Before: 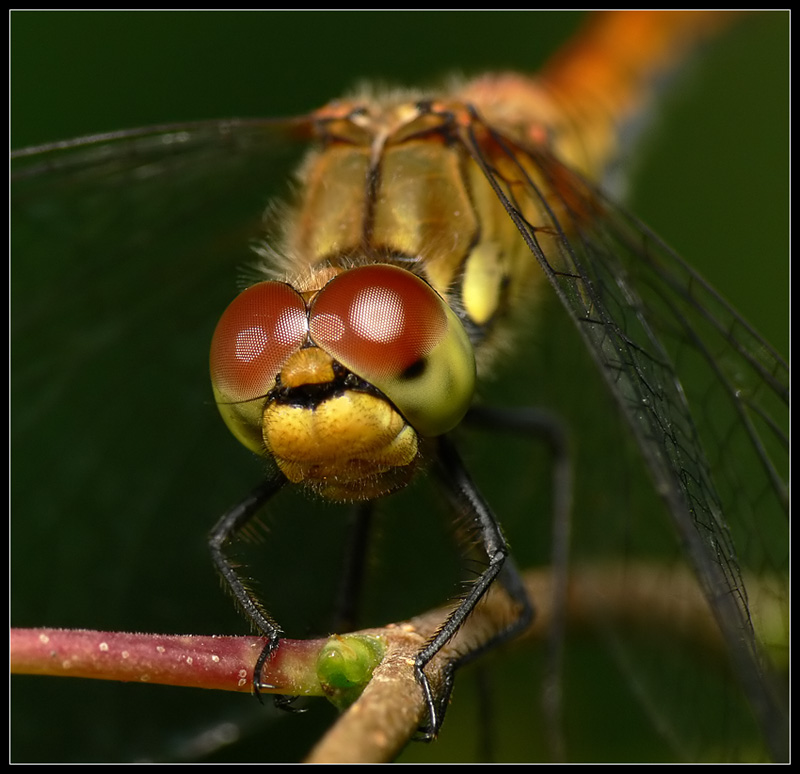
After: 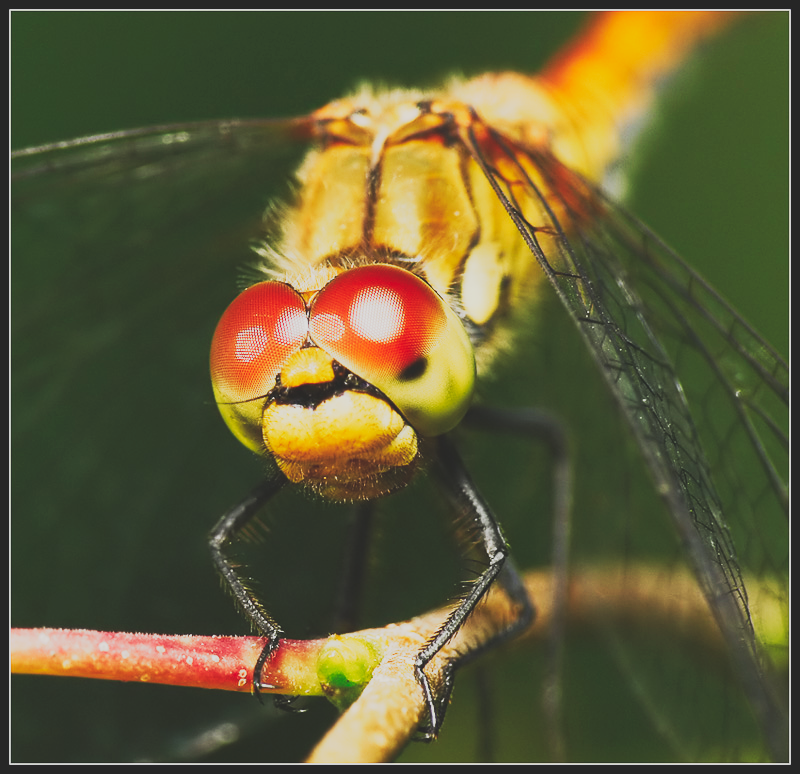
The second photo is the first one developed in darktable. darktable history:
tone curve: curves: ch0 [(0, 0.148) (0.191, 0.225) (0.39, 0.373) (0.669, 0.716) (0.847, 0.818) (1, 0.839)], preserve colors none
exposure: black level correction 0, exposure 1.499 EV, compensate highlight preservation false
